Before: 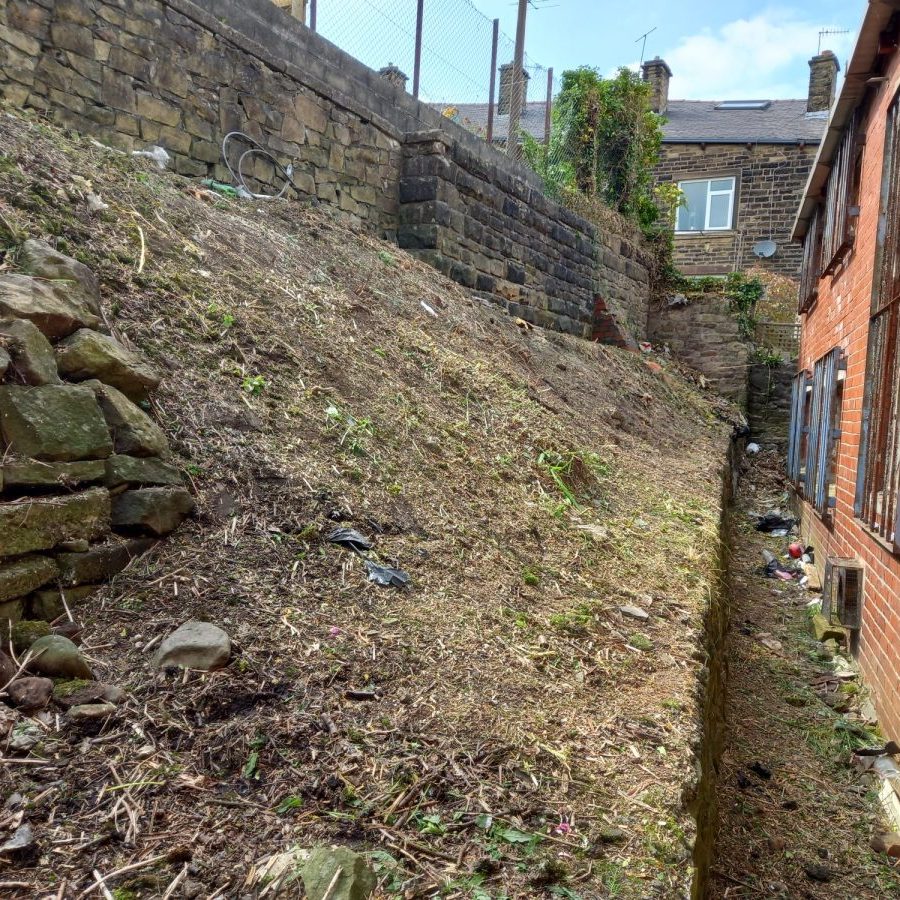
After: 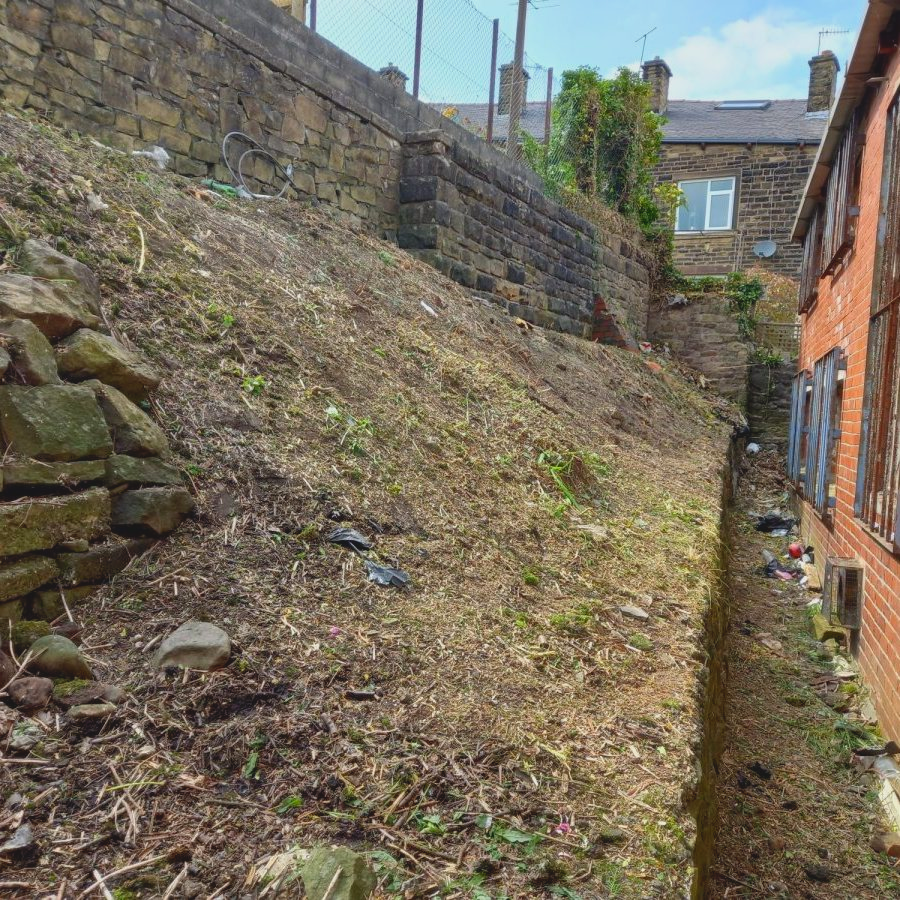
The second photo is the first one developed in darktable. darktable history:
color contrast: green-magenta contrast 0.96
tone equalizer: on, module defaults
lowpass: radius 0.1, contrast 0.85, saturation 1.1, unbound 0
